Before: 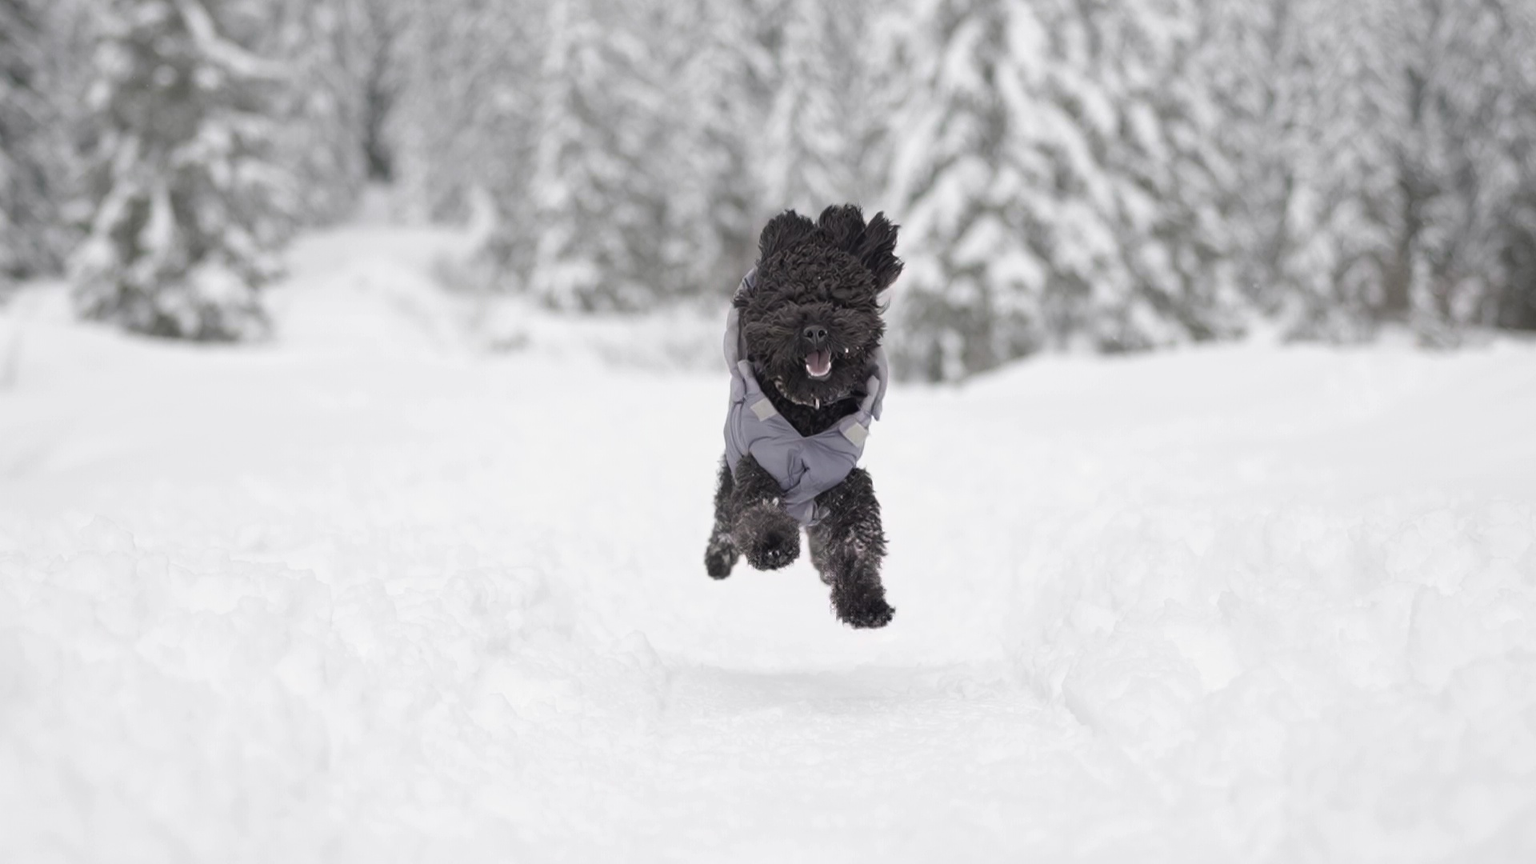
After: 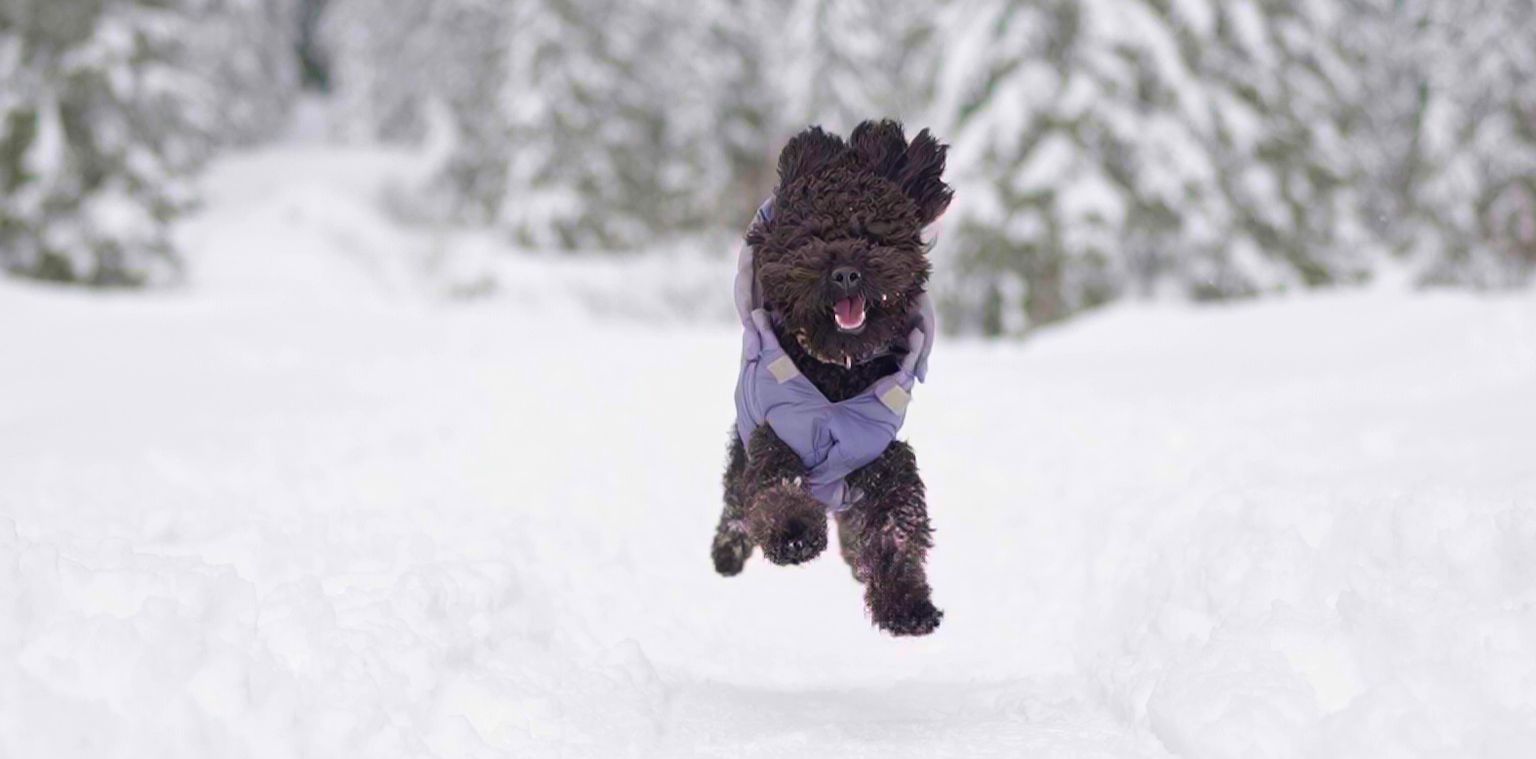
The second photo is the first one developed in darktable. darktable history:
crop: left 7.899%, top 12.329%, right 10.017%, bottom 15.456%
color correction: highlights b* -0.008, saturation 2.95
